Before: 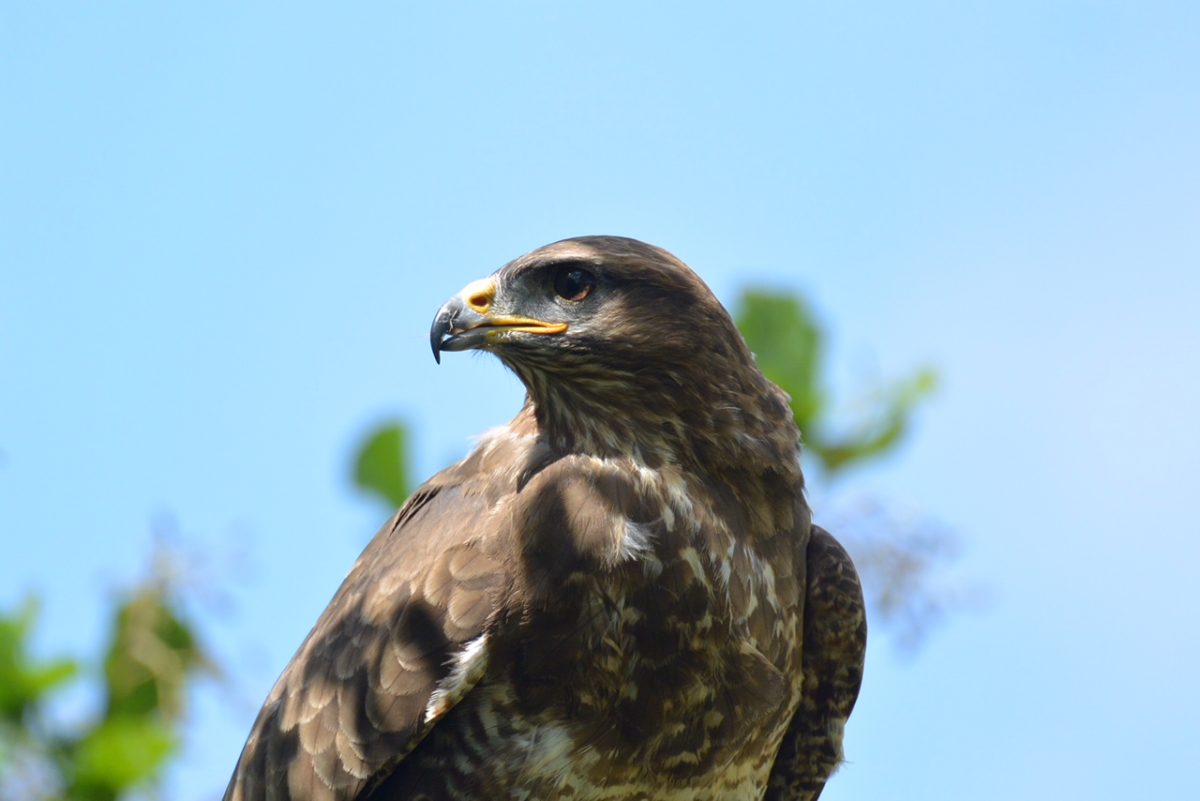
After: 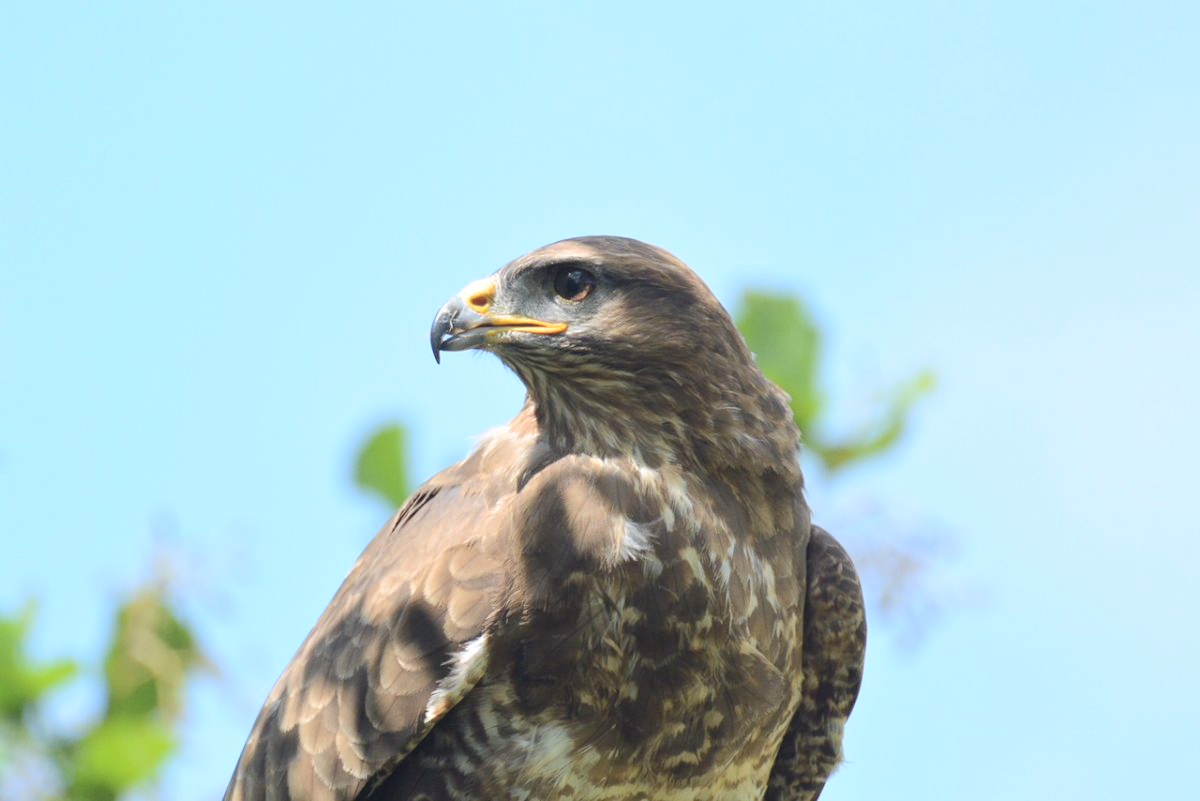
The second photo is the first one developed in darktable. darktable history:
color balance: contrast -0.5%
global tonemap: drago (0.7, 100)
